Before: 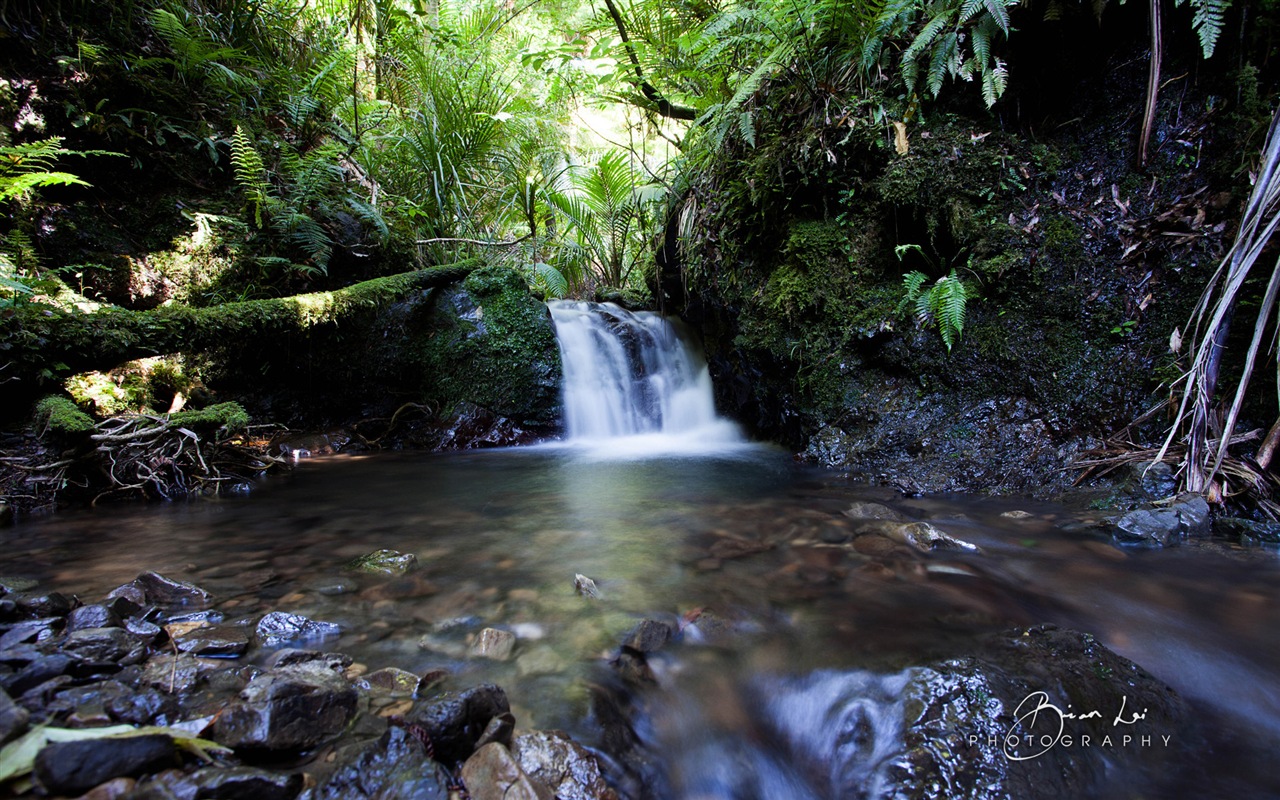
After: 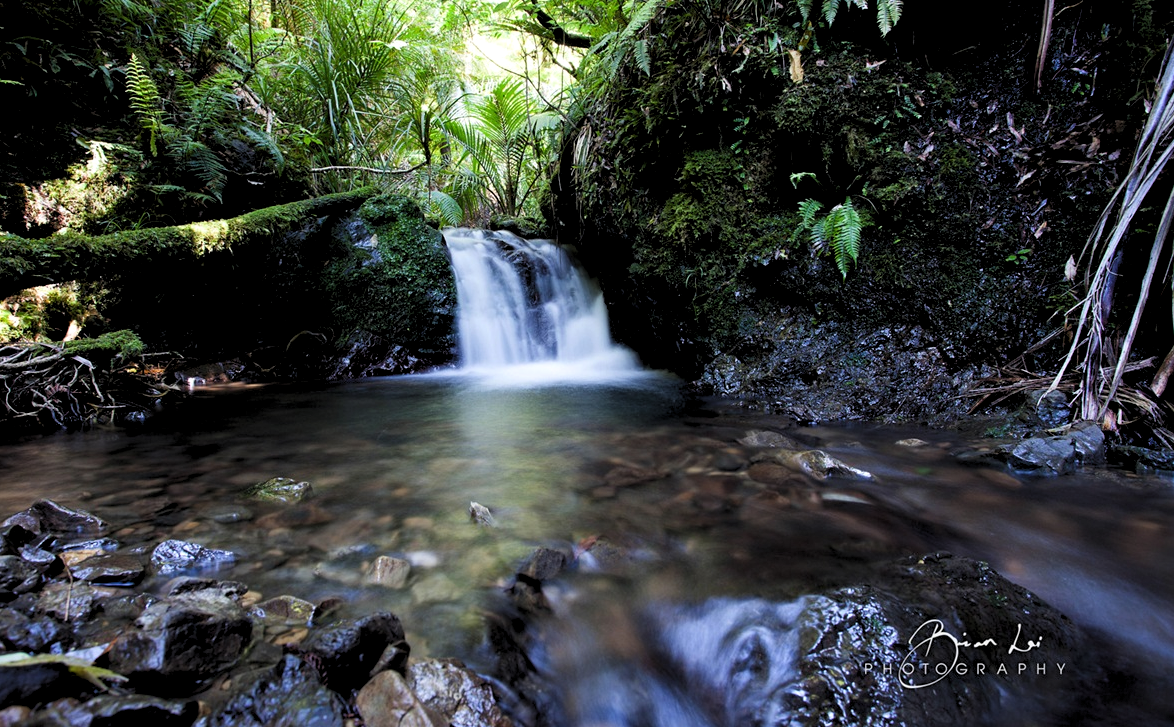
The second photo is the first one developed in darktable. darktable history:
levels: levels [0.073, 0.497, 0.972]
crop and rotate: left 8.278%, top 9.046%
